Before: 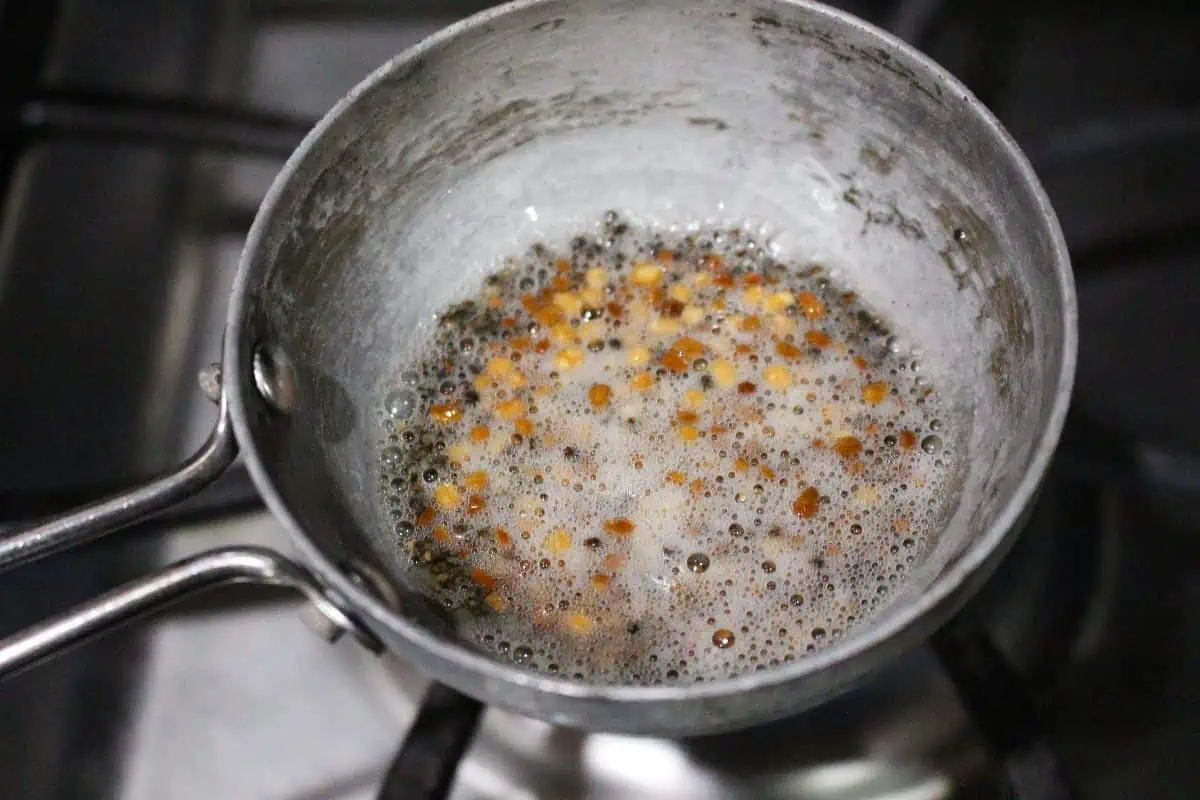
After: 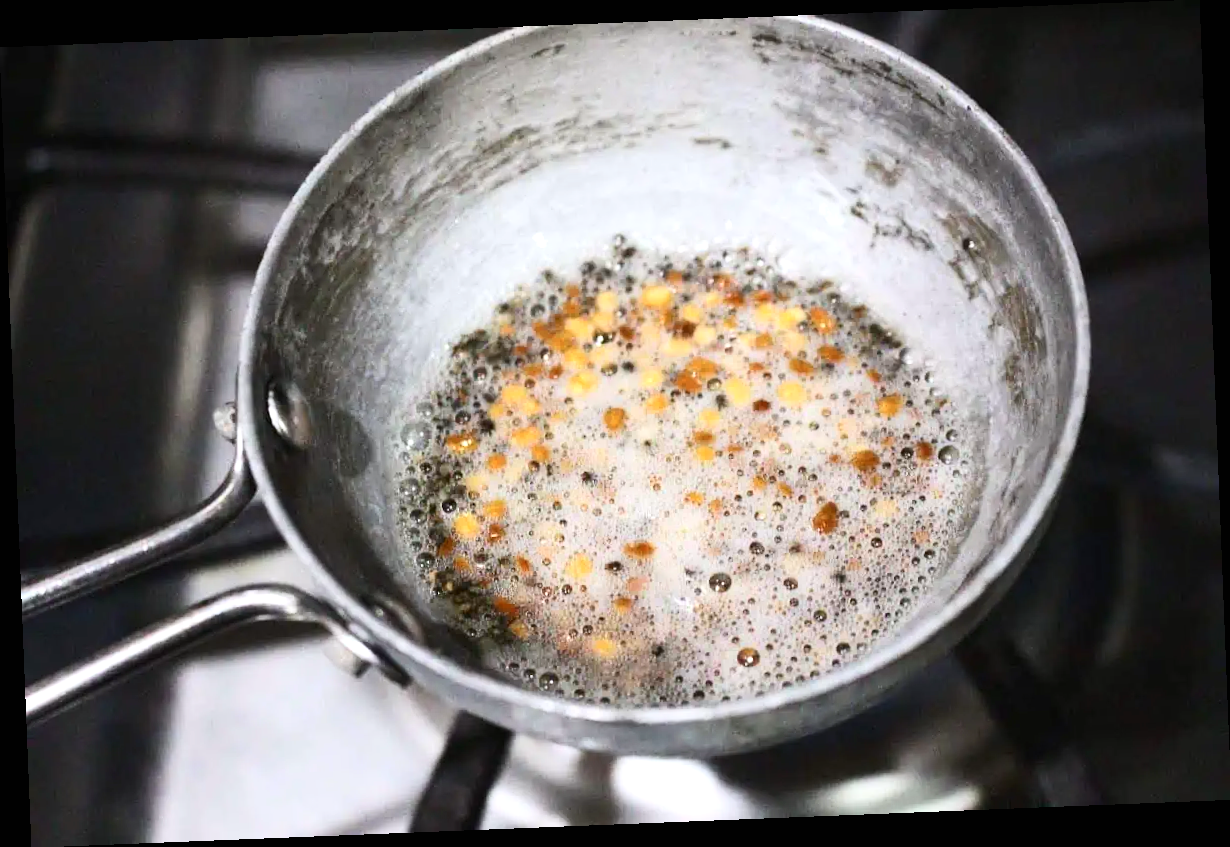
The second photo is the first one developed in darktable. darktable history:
exposure: black level correction 0, exposure 0.5 EV, compensate highlight preservation false
rotate and perspective: rotation -2.29°, automatic cropping off
contrast brightness saturation: contrast 0.24, brightness 0.09
white balance: red 0.988, blue 1.017
